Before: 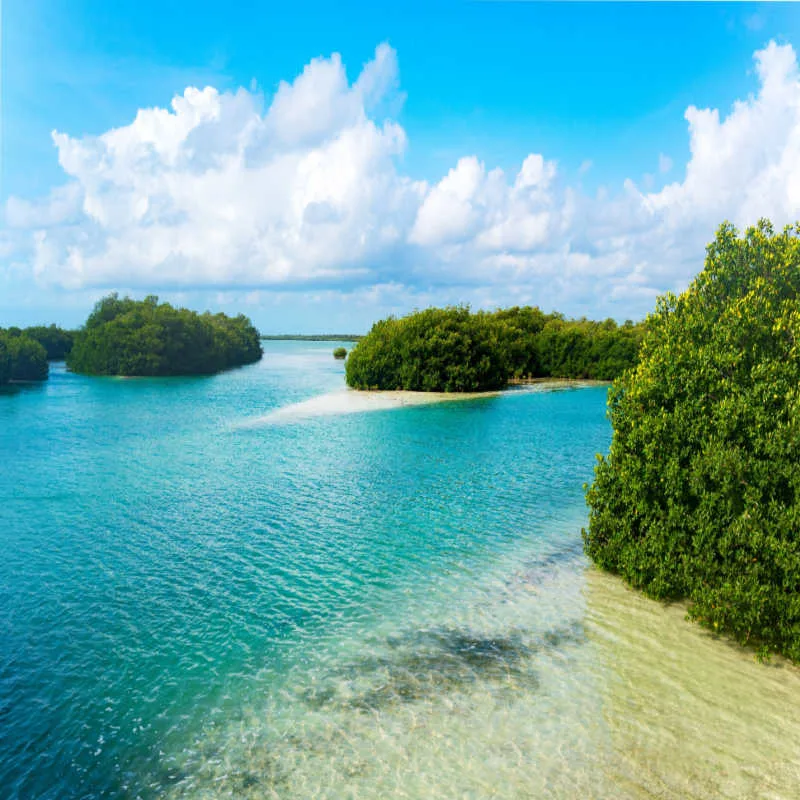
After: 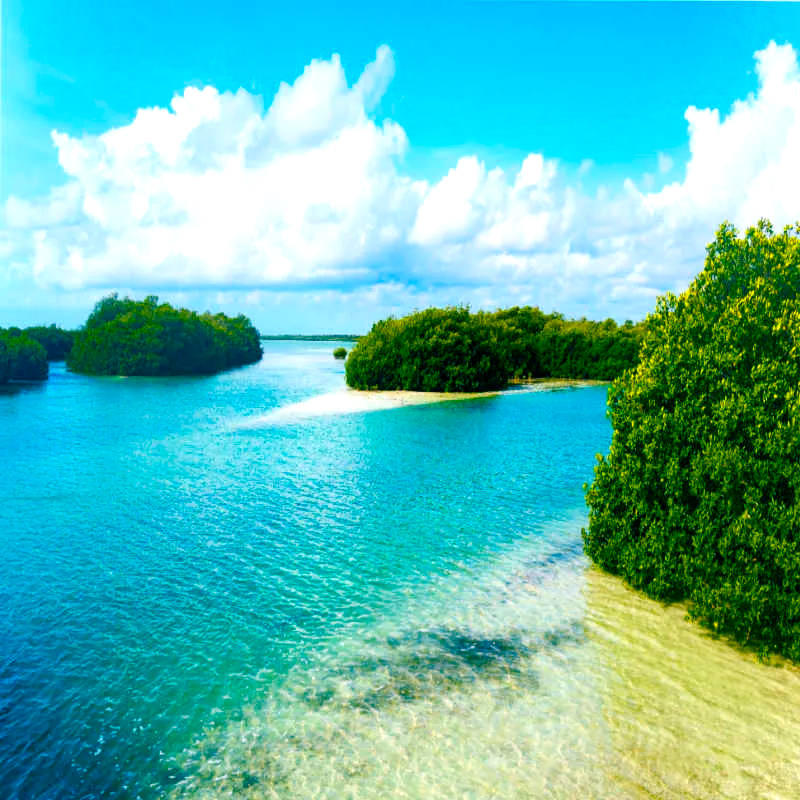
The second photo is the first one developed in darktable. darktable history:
color balance rgb: shadows lift › luminance -29.118%, shadows lift › chroma 10.086%, shadows lift › hue 232.65°, power › hue 60.92°, linear chroma grading › global chroma 9.75%, perceptual saturation grading › global saturation 38.904%, perceptual saturation grading › highlights -25.568%, perceptual saturation grading › mid-tones 34.811%, perceptual saturation grading › shadows 35.476%, perceptual brilliance grading › highlights 10.046%, perceptual brilliance grading › mid-tones 5.357%
